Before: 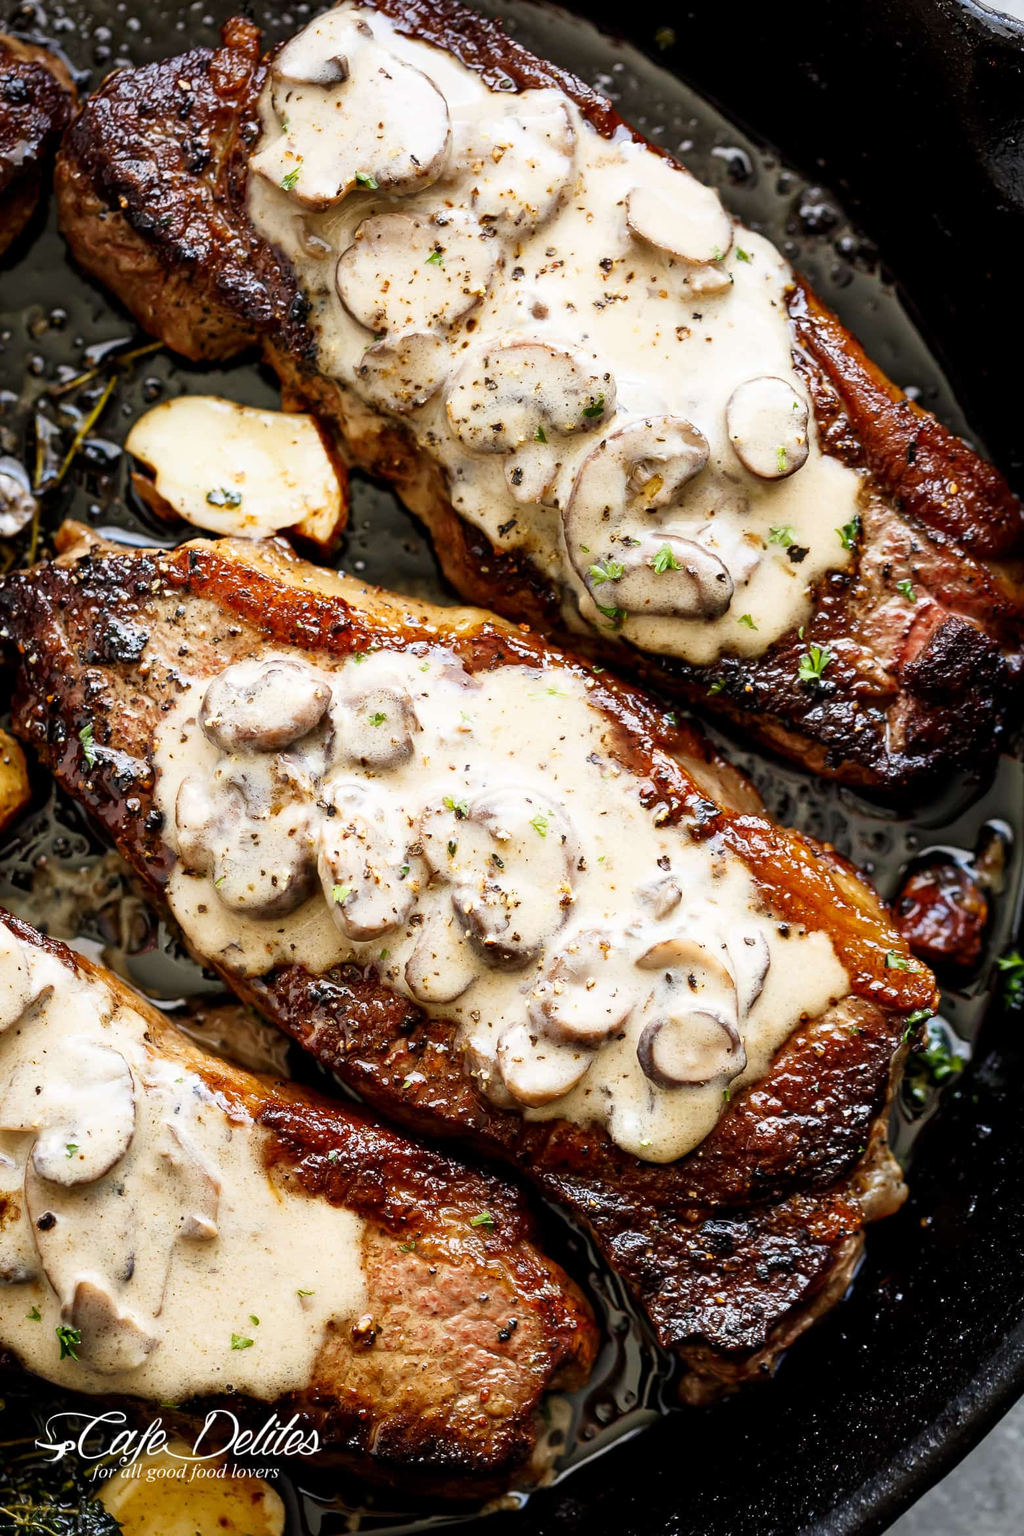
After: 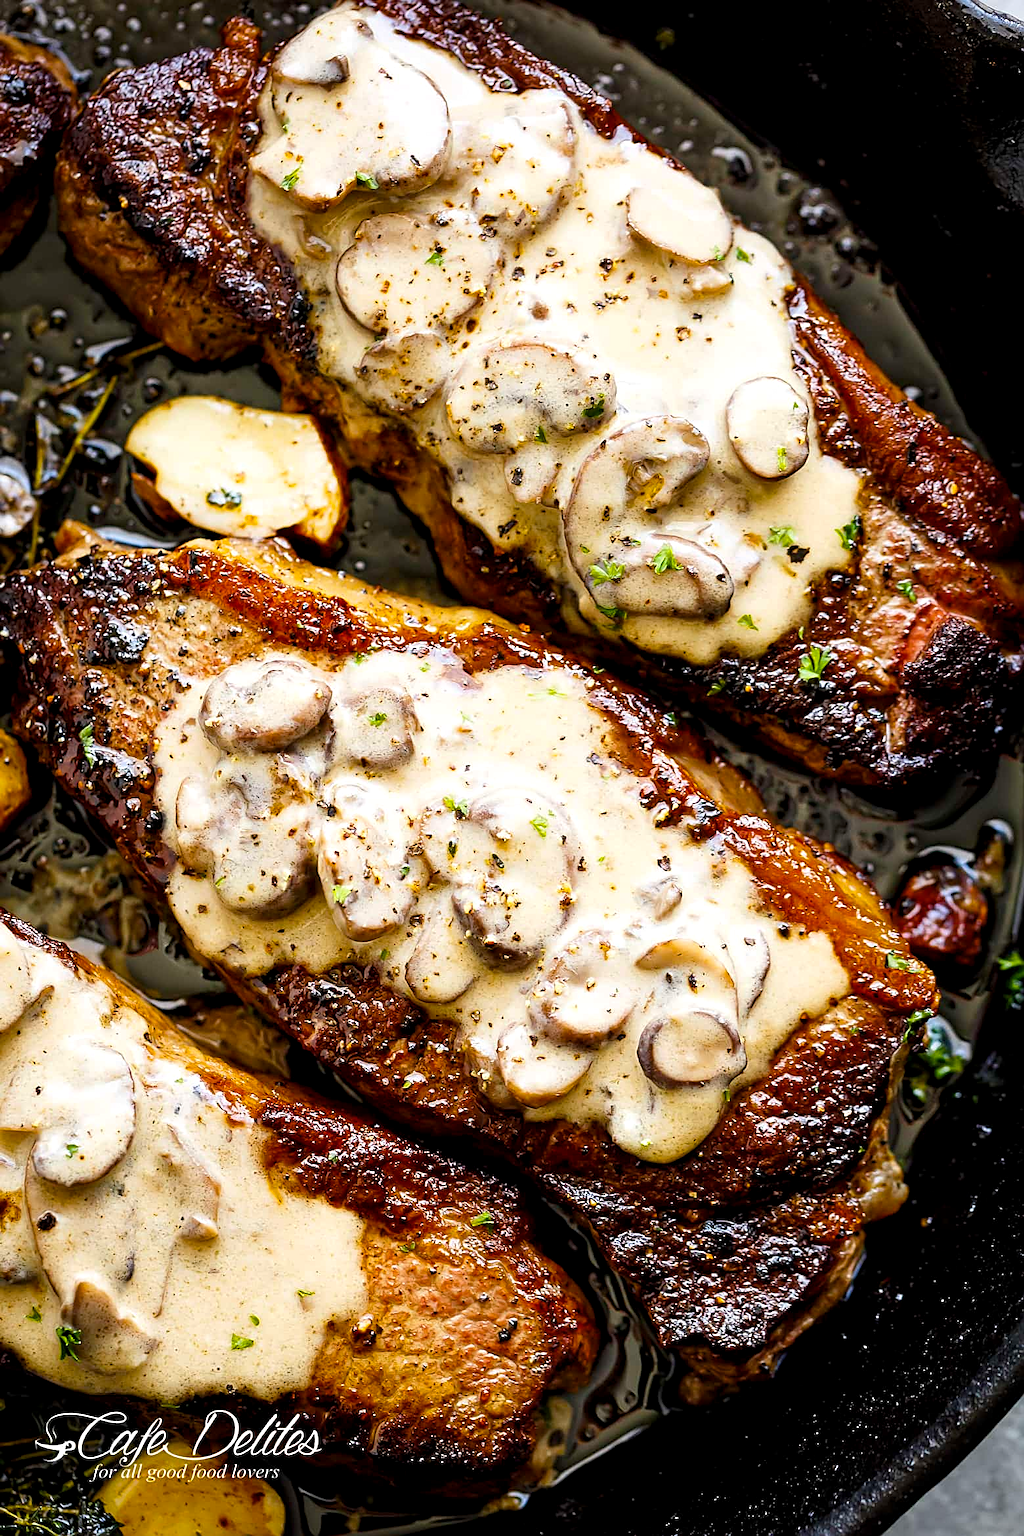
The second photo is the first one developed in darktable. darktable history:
local contrast: highlights 105%, shadows 101%, detail 120%, midtone range 0.2
color balance rgb: perceptual saturation grading › global saturation 30.163%, global vibrance 20%
sharpen: on, module defaults
